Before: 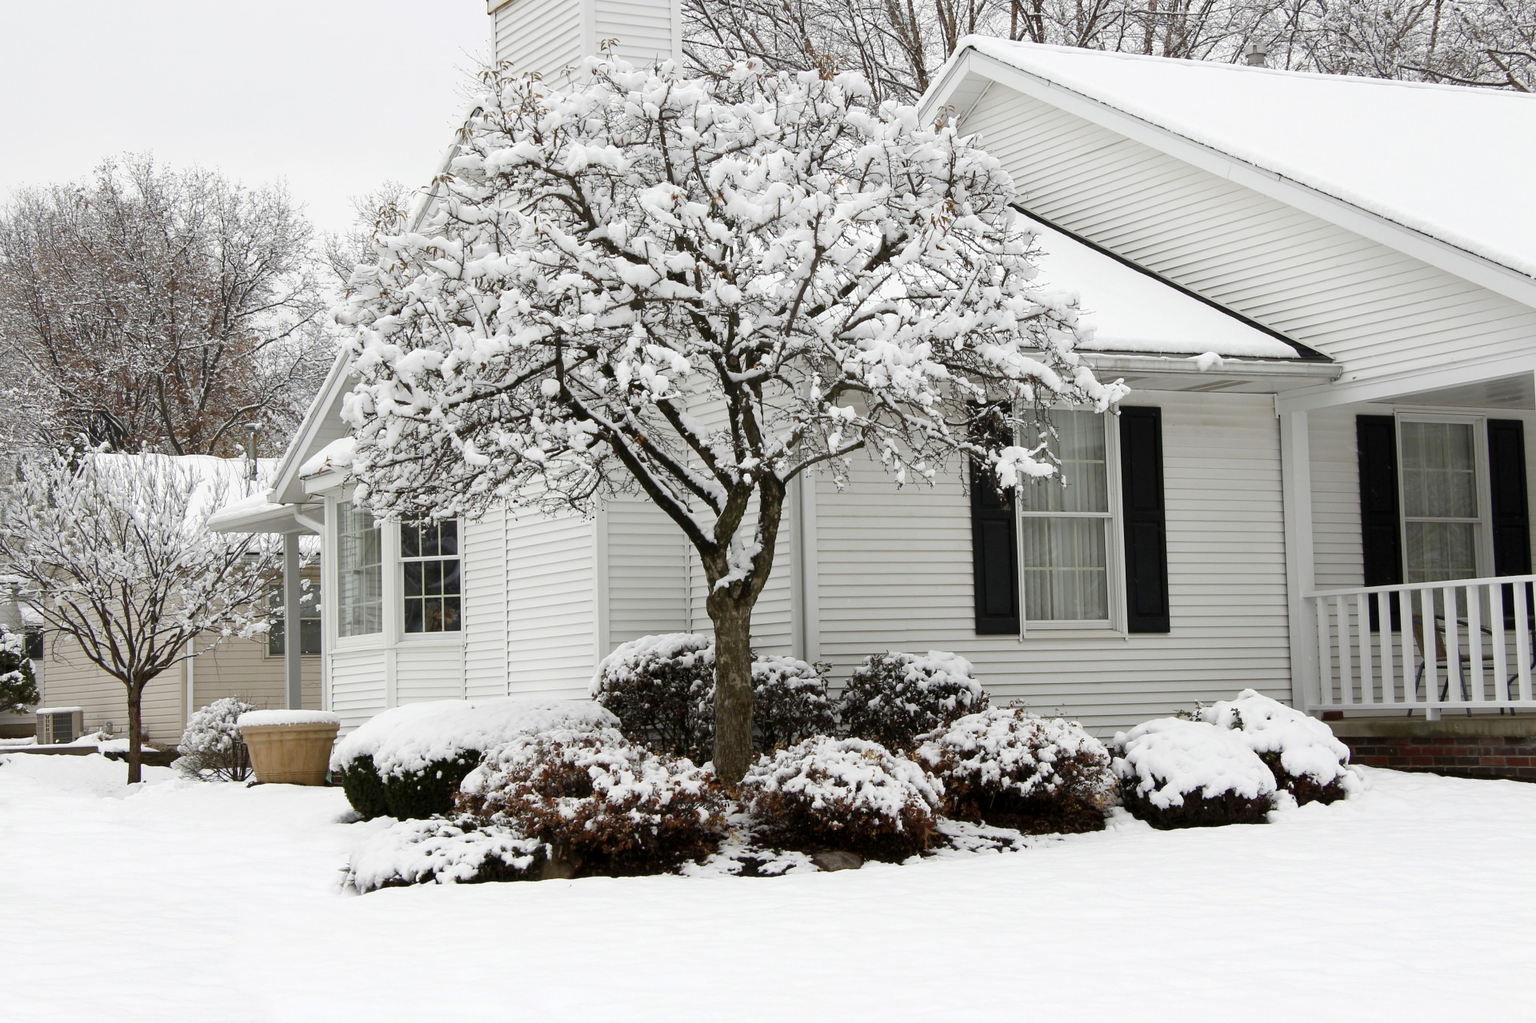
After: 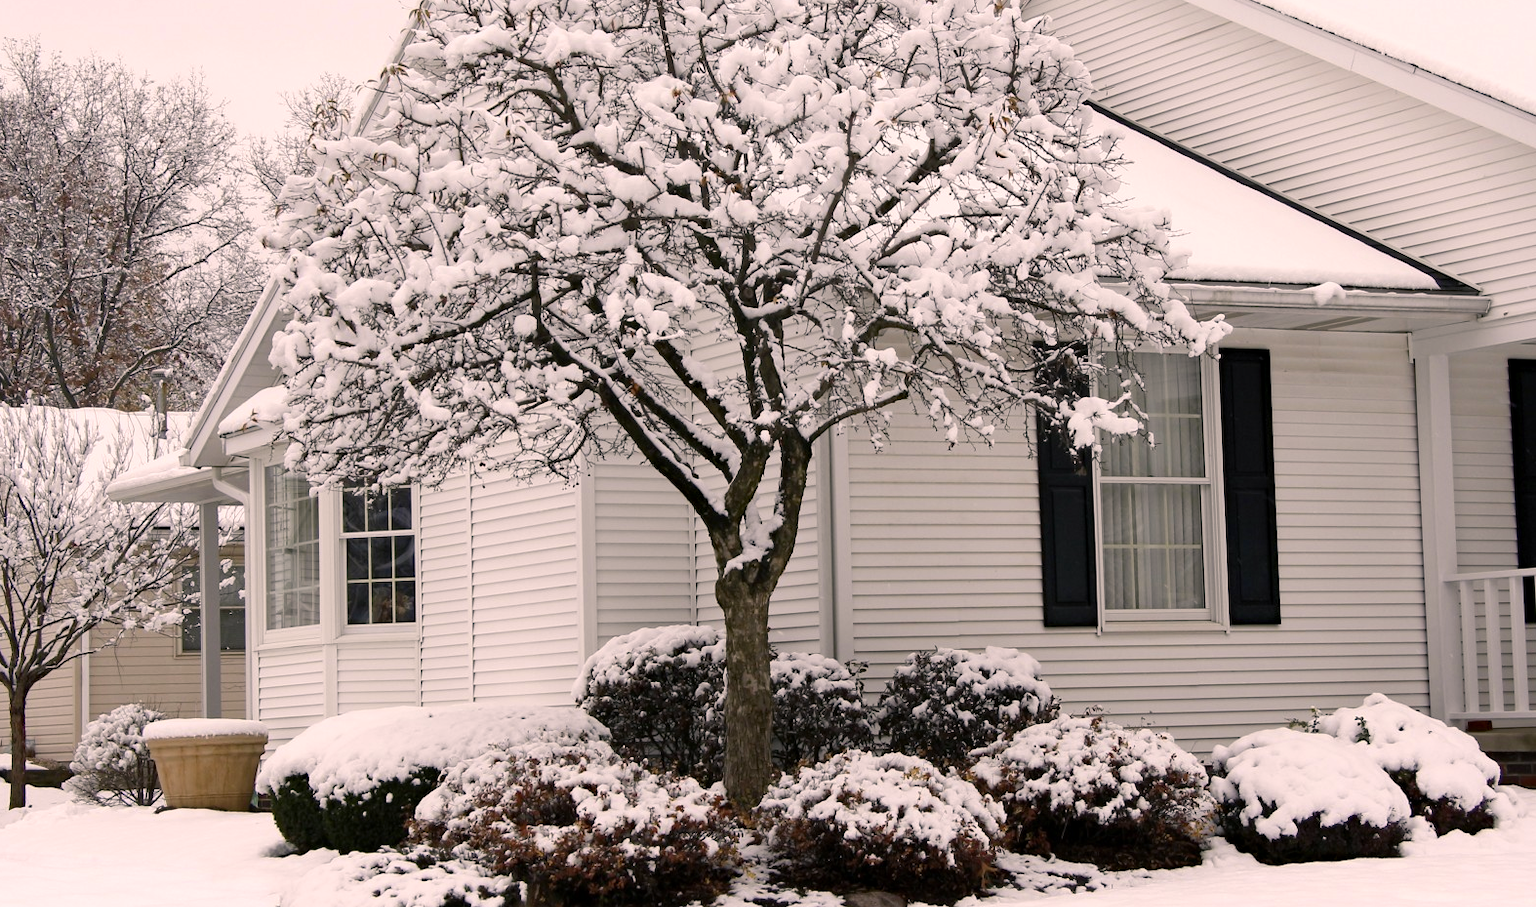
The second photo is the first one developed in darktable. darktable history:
haze removal: compatibility mode true, adaptive false
color balance rgb: shadows lift › chroma 1.41%, shadows lift › hue 260°, power › chroma 0.5%, power › hue 260°, highlights gain › chroma 1%, highlights gain › hue 27°, saturation formula JzAzBz (2021)
crop: left 7.856%, top 11.836%, right 10.12%, bottom 15.387%
color correction: highlights a* 5.81, highlights b* 4.84
